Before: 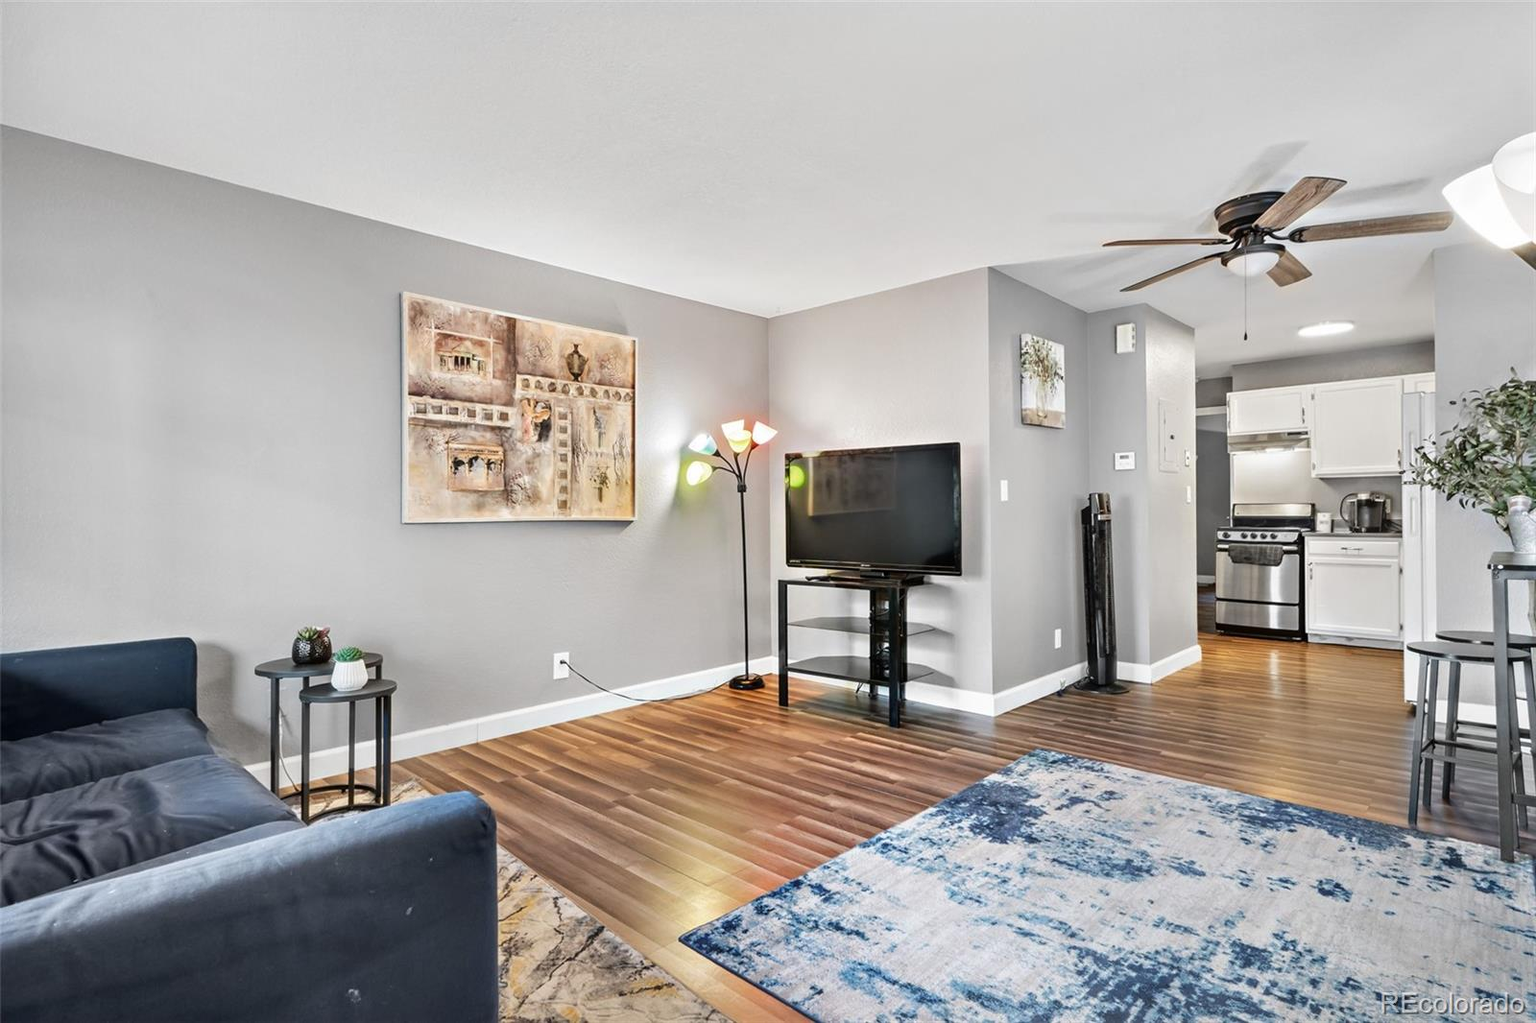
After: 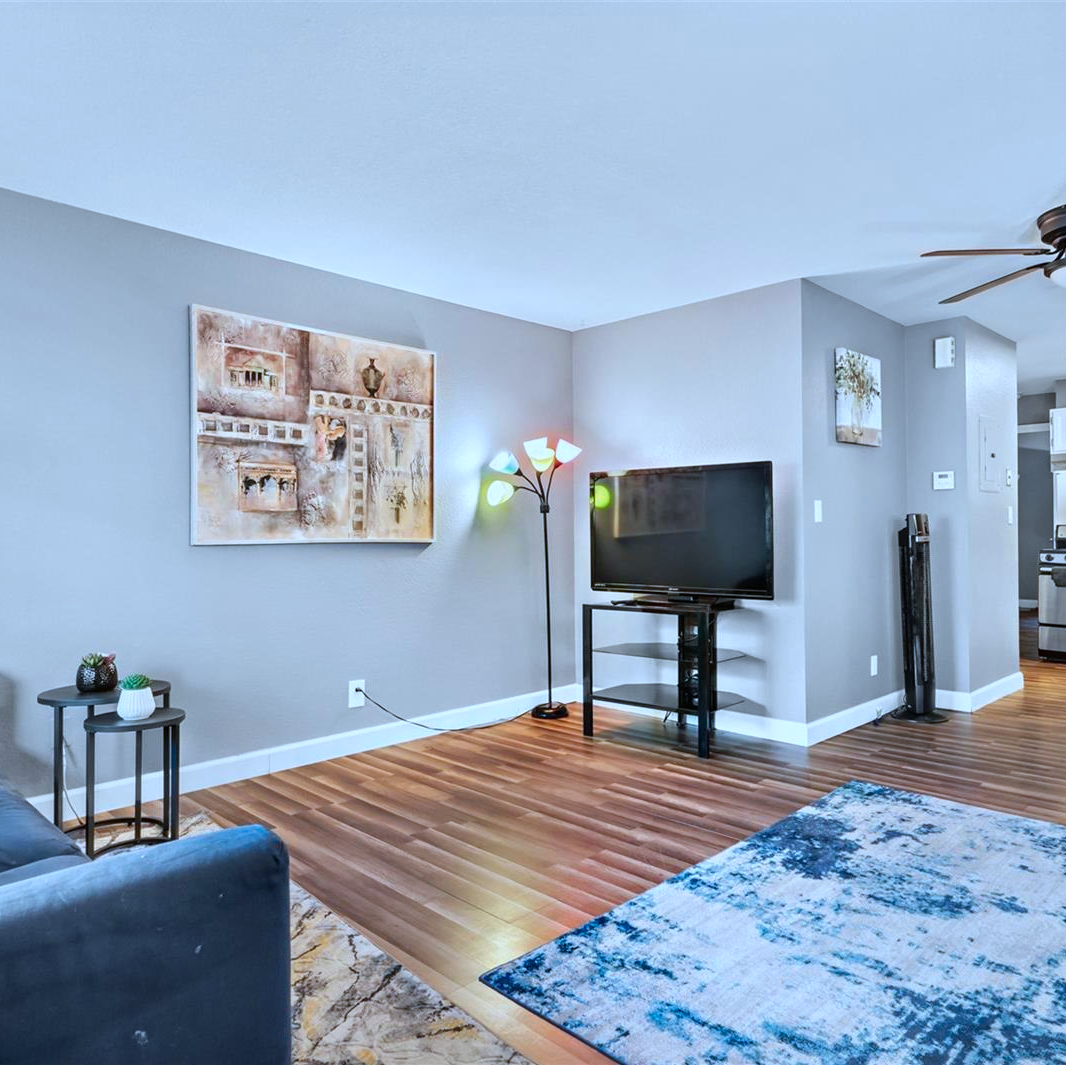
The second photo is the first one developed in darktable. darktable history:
white balance: red 0.967, blue 1.049
crop and rotate: left 14.292%, right 19.041%
sharpen: radius 2.883, amount 0.868, threshold 47.523
color calibration: output R [0.972, 0.068, -0.094, 0], output G [-0.178, 1.216, -0.086, 0], output B [0.095, -0.136, 0.98, 0], illuminant custom, x 0.371, y 0.381, temperature 4283.16 K
tone equalizer: on, module defaults
